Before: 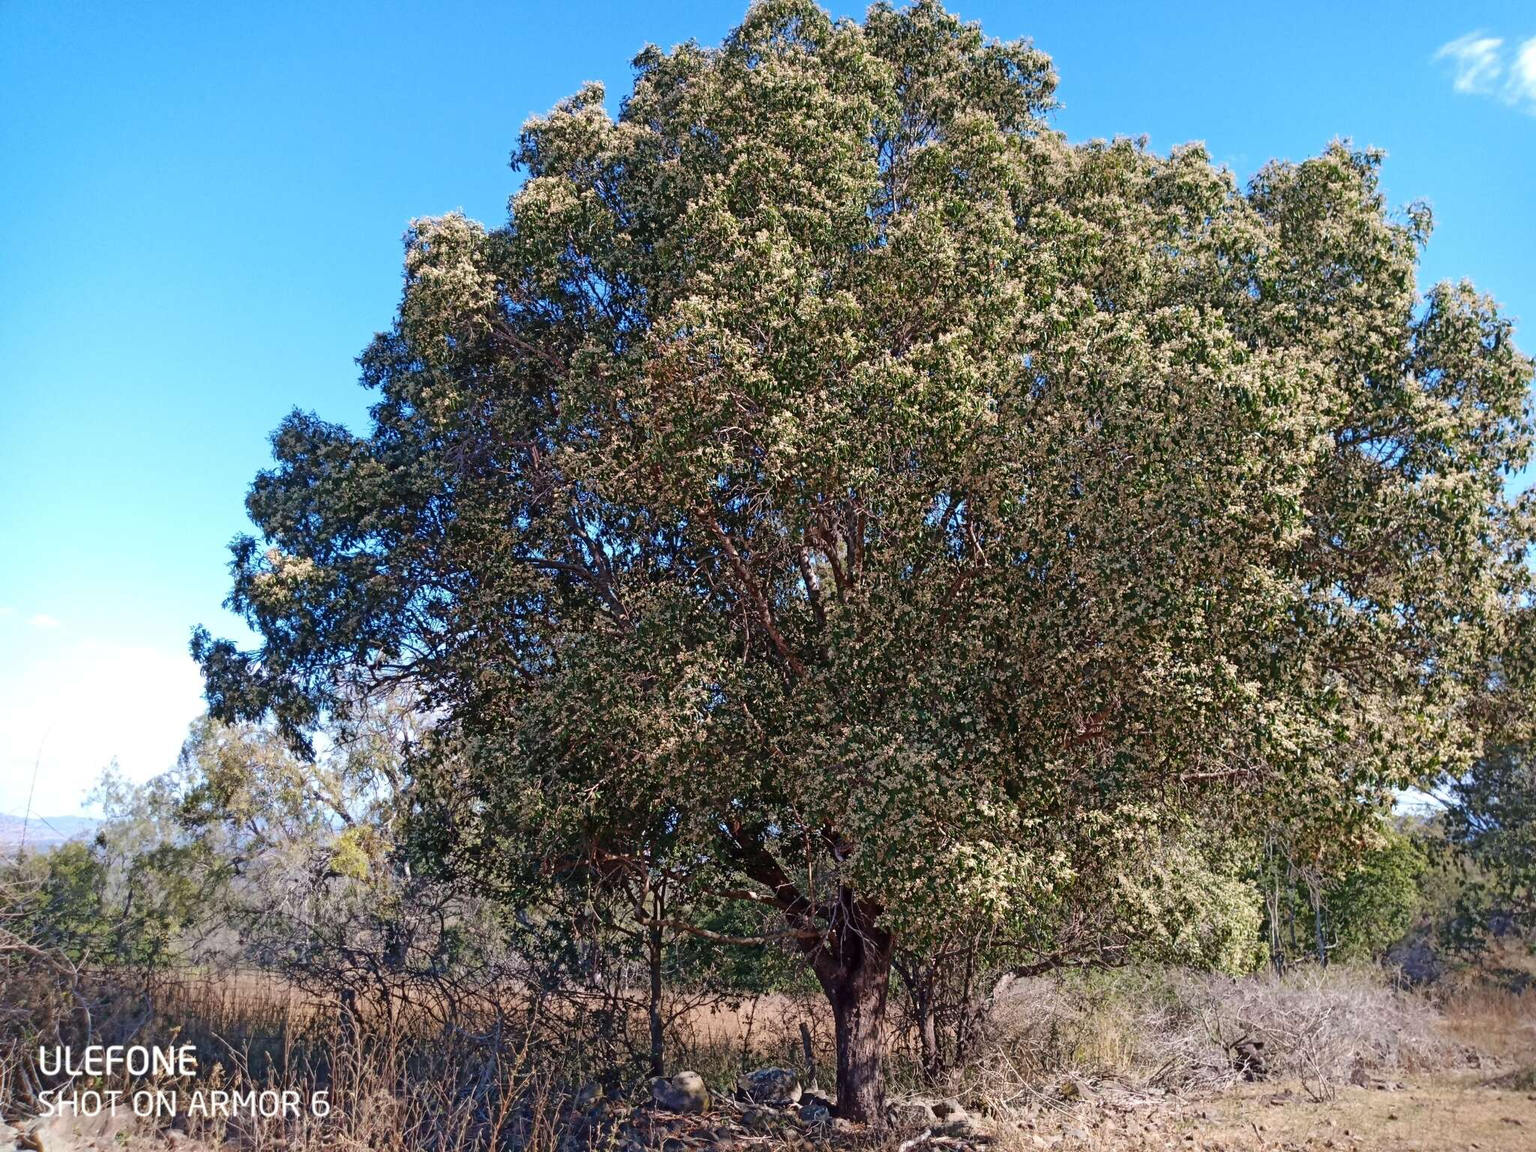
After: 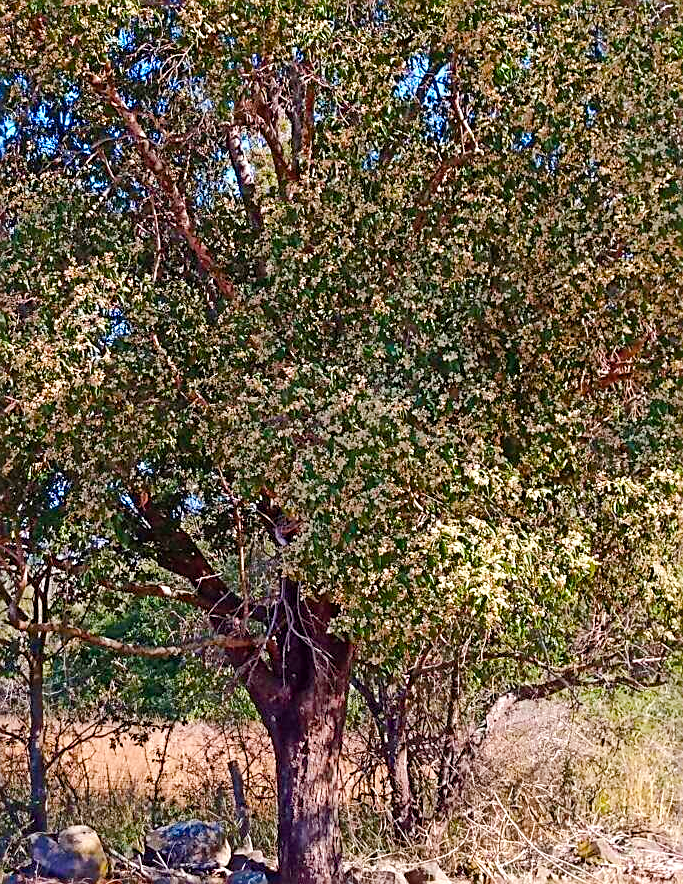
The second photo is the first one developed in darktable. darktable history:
sharpen: on, module defaults
crop: left 40.922%, top 39.262%, right 25.693%, bottom 3.13%
color balance rgb: linear chroma grading › shadows 31.576%, linear chroma grading › global chroma -2.403%, linear chroma grading › mid-tones 3.602%, perceptual saturation grading › global saturation 25.337%, perceptual brilliance grading › mid-tones 10.09%, perceptual brilliance grading › shadows 15.273%, global vibrance 0.512%
levels: levels [0, 0.435, 0.917]
